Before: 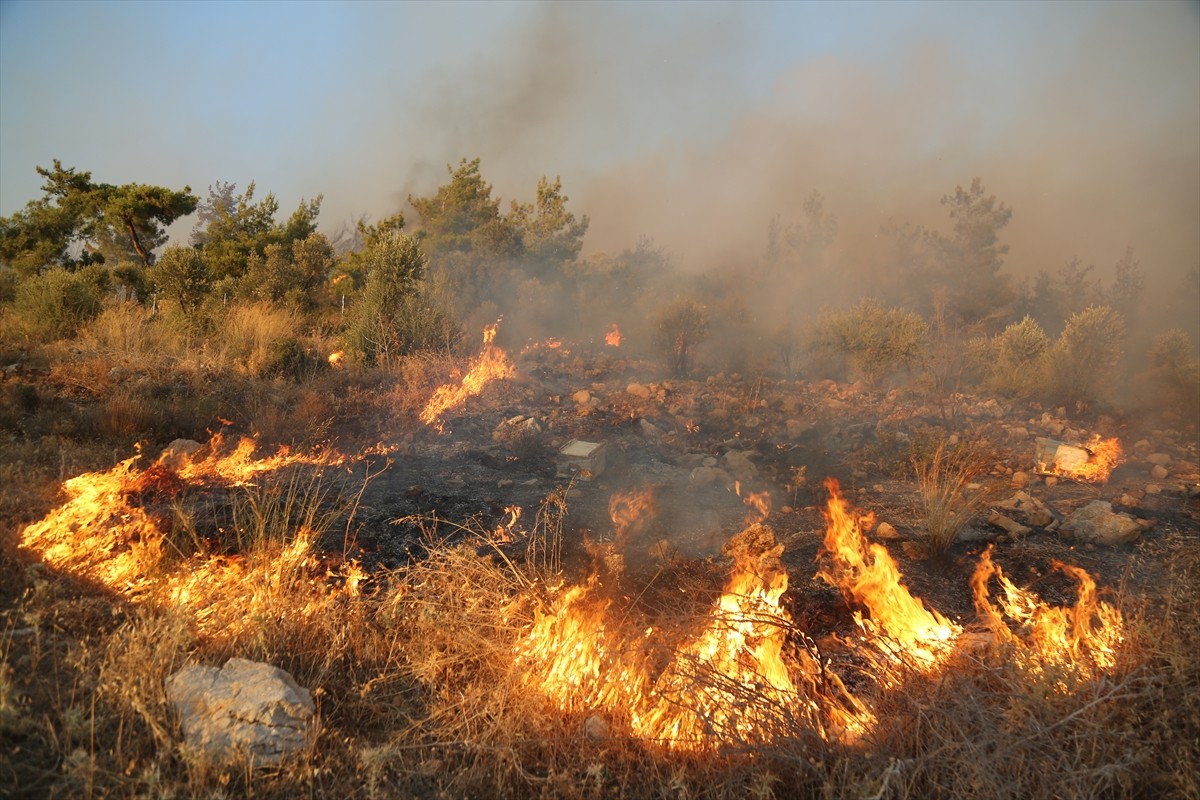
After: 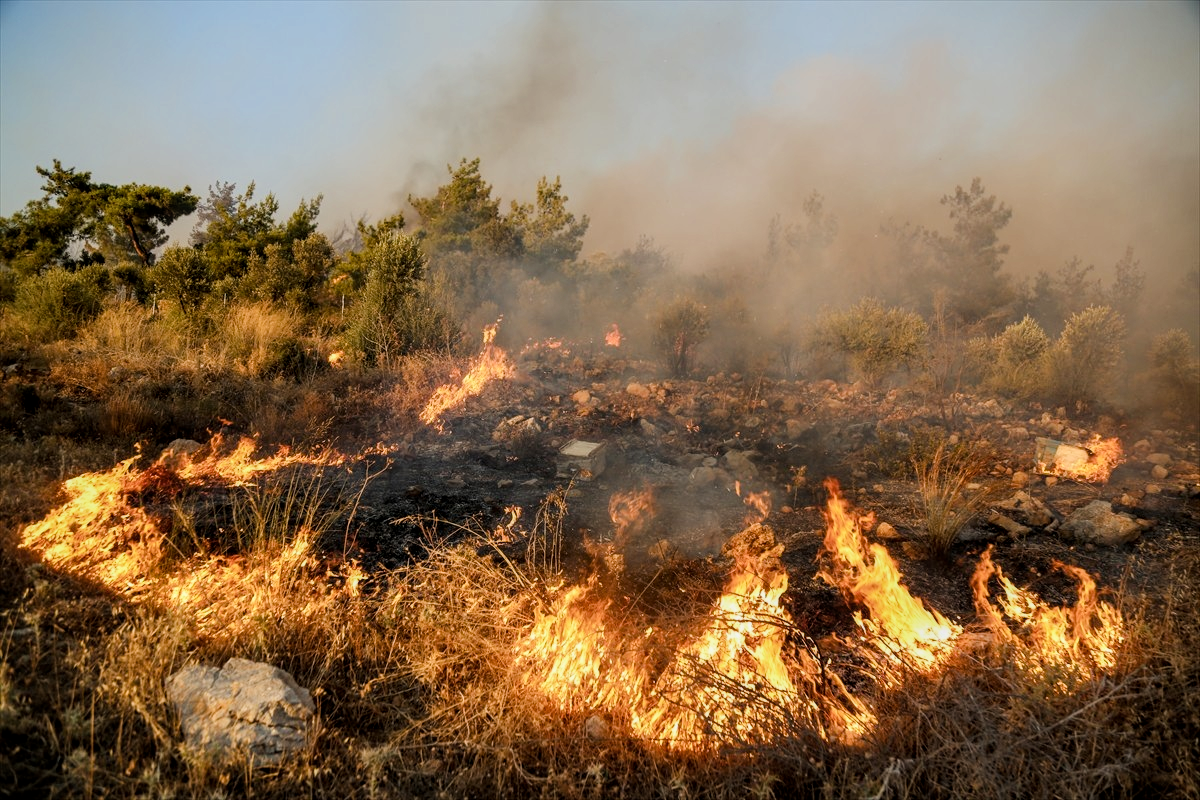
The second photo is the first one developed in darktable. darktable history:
filmic rgb: black relative exposure -7.65 EV, white relative exposure 4.56 EV, hardness 3.61
local contrast: on, module defaults
color balance rgb: perceptual saturation grading › global saturation -0.136%, perceptual saturation grading › highlights -19.811%, perceptual saturation grading › shadows 20.36%, perceptual brilliance grading › highlights 13.843%, perceptual brilliance grading › shadows -19.32%, global vibrance 35.454%, contrast 9.928%
